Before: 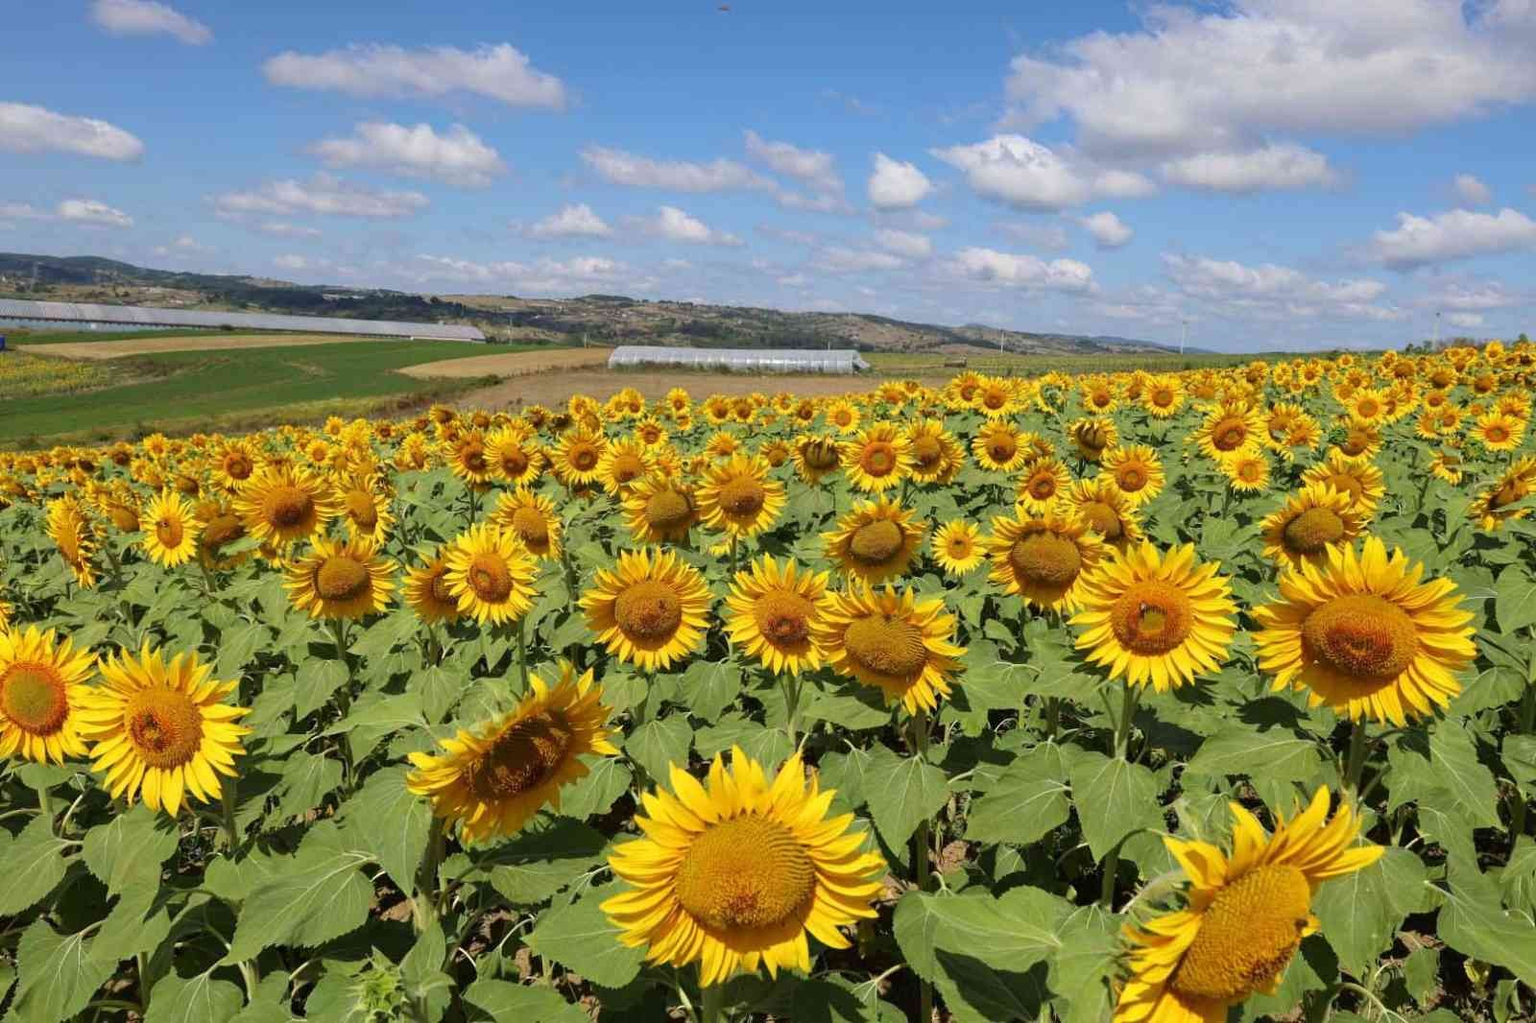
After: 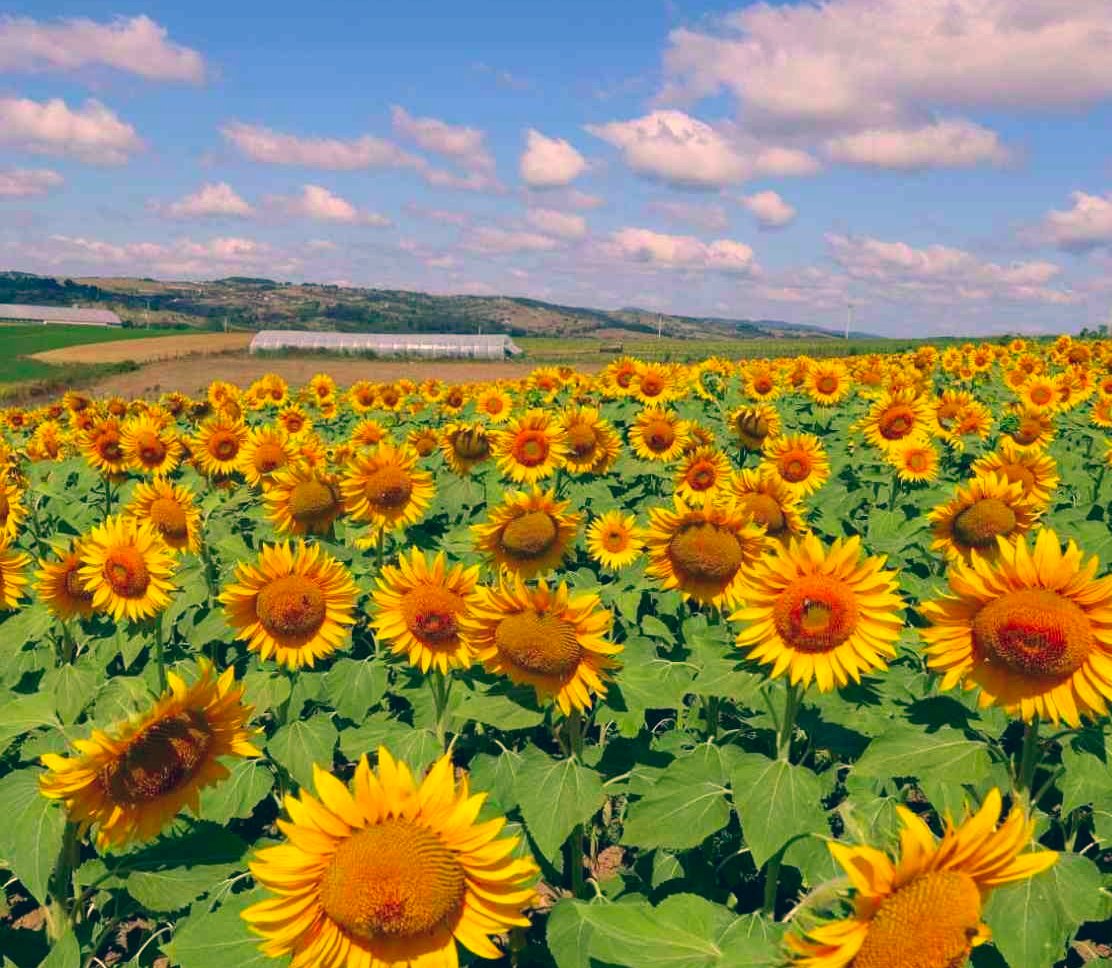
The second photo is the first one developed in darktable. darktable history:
crop and rotate: left 24.034%, top 2.838%, right 6.406%, bottom 6.299%
color contrast: green-magenta contrast 1.73, blue-yellow contrast 1.15
color correction: highlights a* 10.32, highlights b* 14.66, shadows a* -9.59, shadows b* -15.02
